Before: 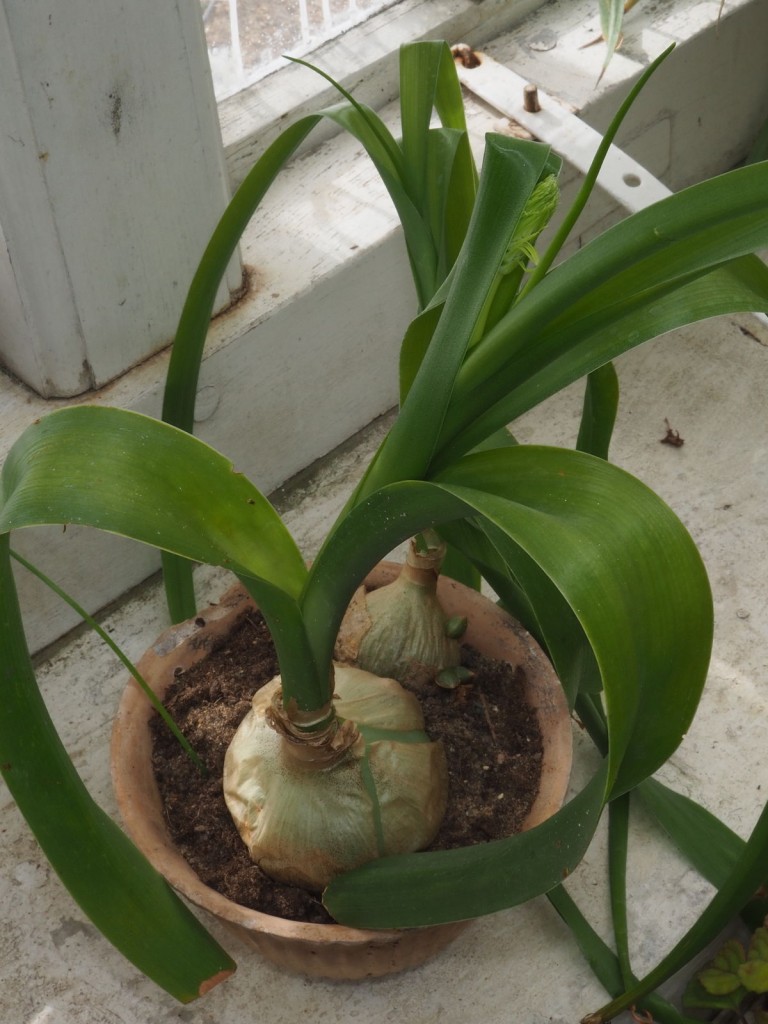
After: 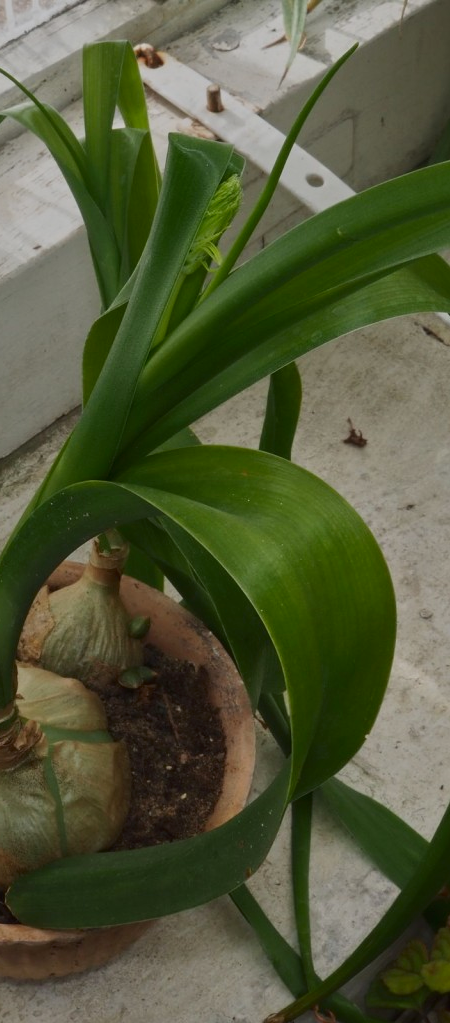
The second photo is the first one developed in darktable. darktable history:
tone equalizer: -8 EV -0.002 EV, -7 EV 0.005 EV, -6 EV -0.008 EV, -5 EV 0.007 EV, -4 EV -0.042 EV, -3 EV -0.233 EV, -2 EV -0.662 EV, -1 EV -0.983 EV, +0 EV -0.969 EV, smoothing diameter 2%, edges refinement/feathering 20, mask exposure compensation -1.57 EV, filter diffusion 5
contrast brightness saturation: contrast 0.15, brightness -0.01, saturation 0.1
crop: left 41.402%
